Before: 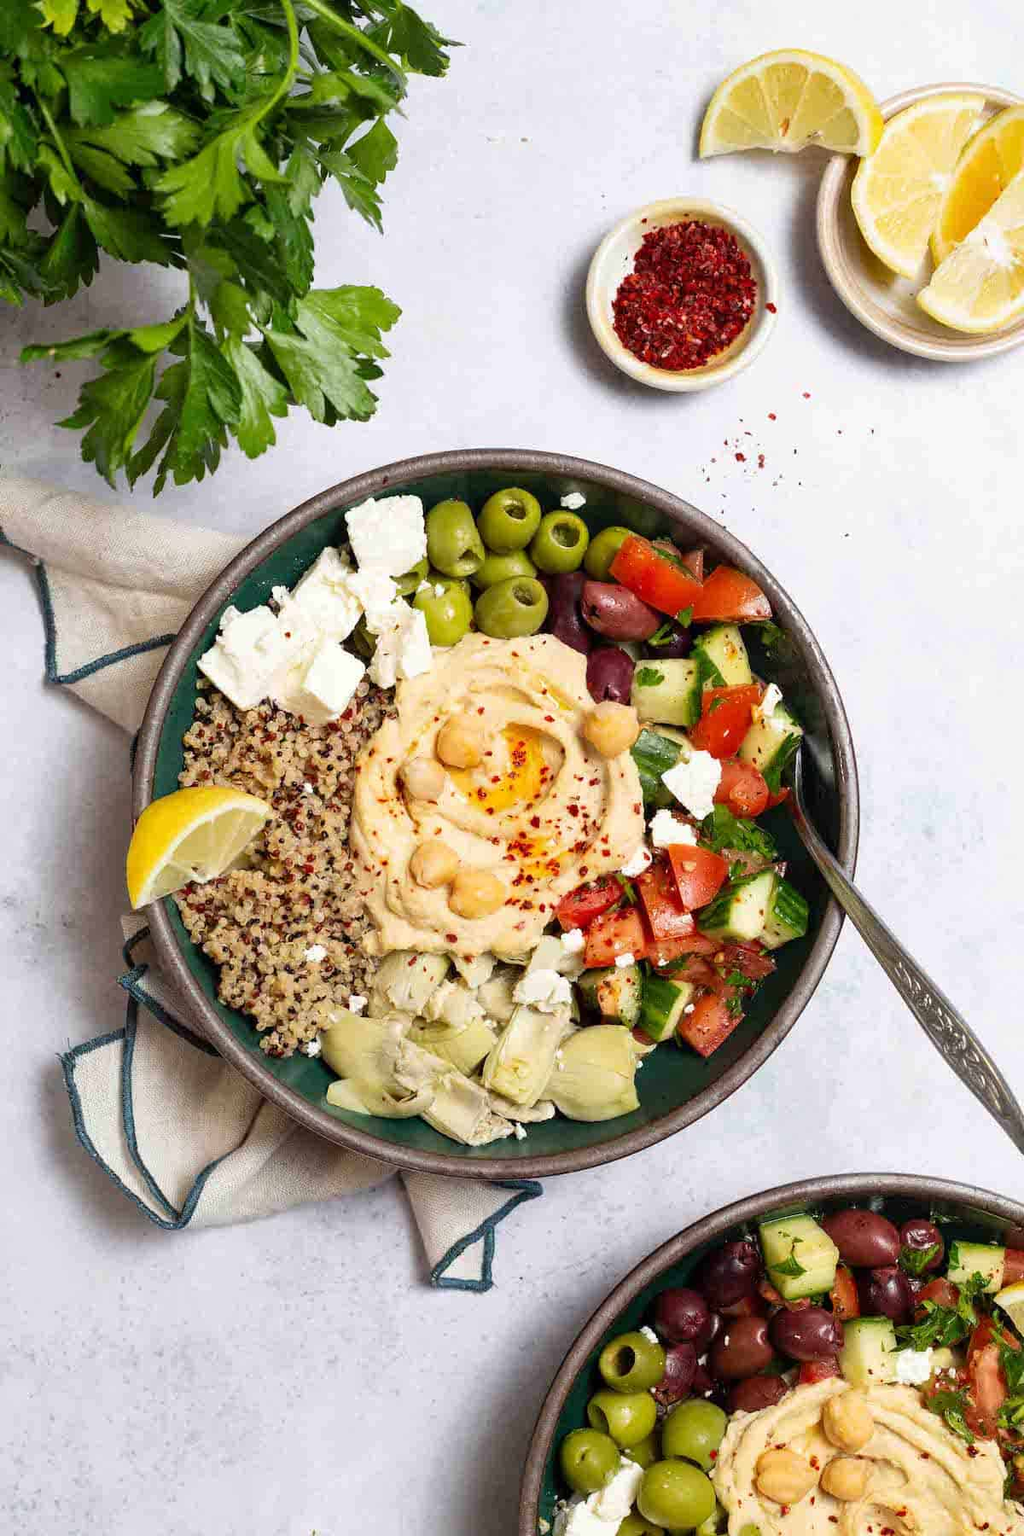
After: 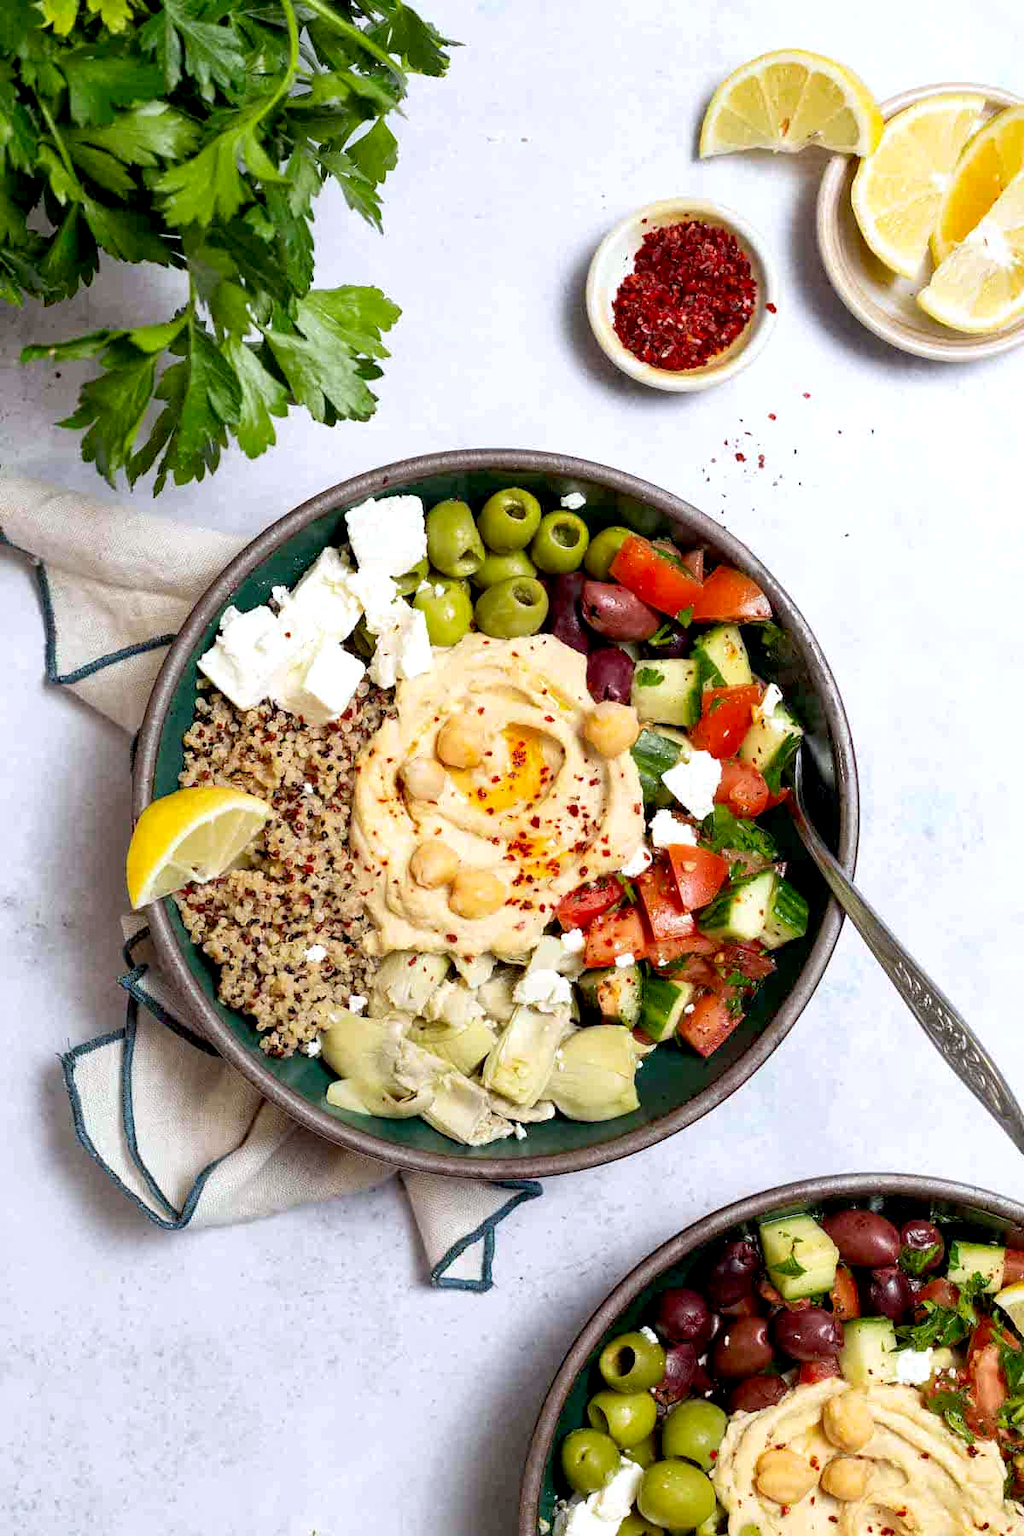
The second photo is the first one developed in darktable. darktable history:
white balance: red 0.98, blue 1.034
exposure: black level correction 0.007, exposure 0.159 EV, compensate highlight preservation false
